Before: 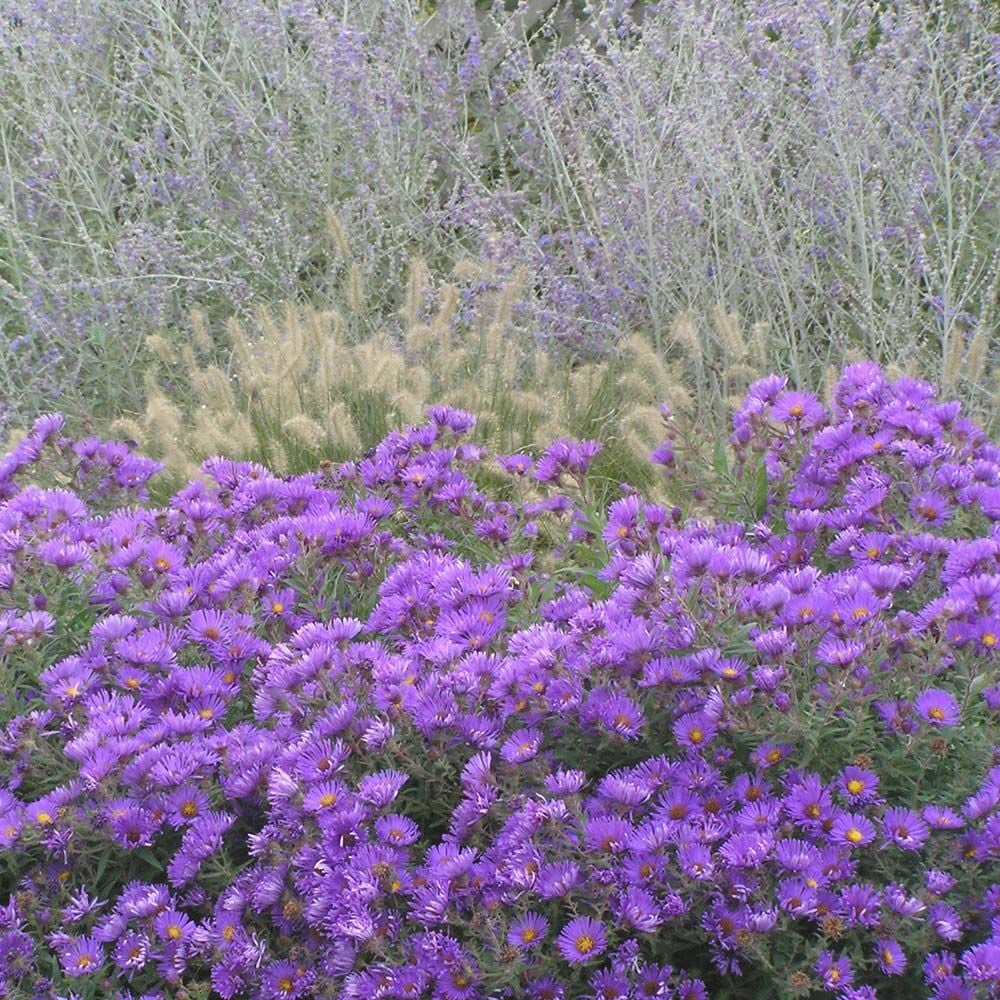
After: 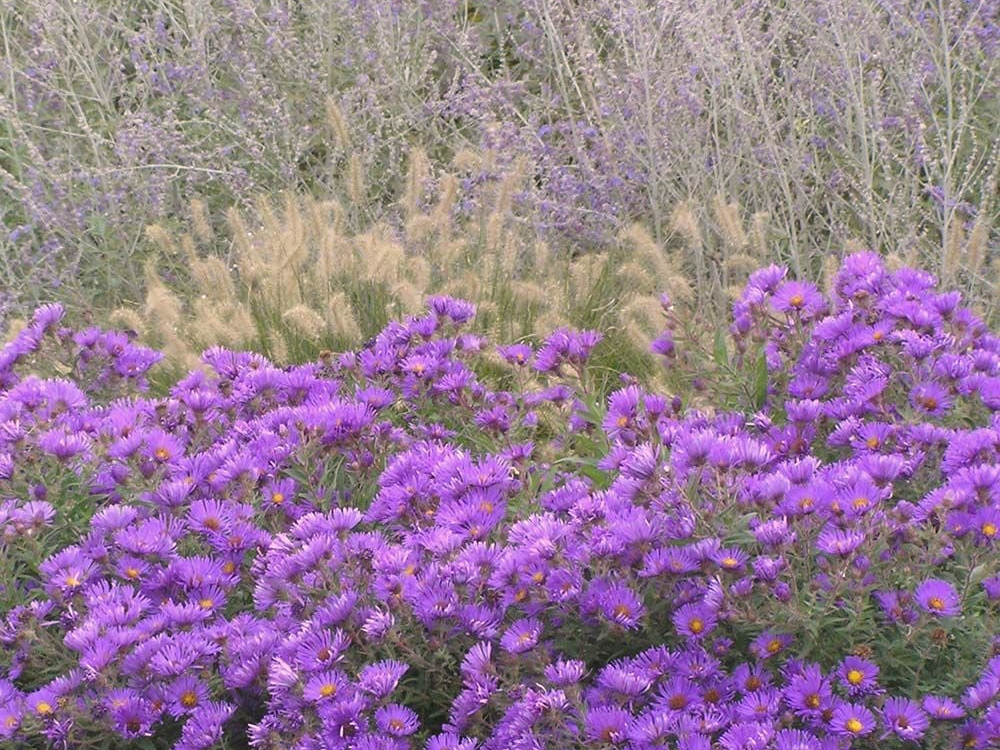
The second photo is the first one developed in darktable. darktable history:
crop: top 11.048%, bottom 13.948%
color correction: highlights a* 6.92, highlights b* 4.01
